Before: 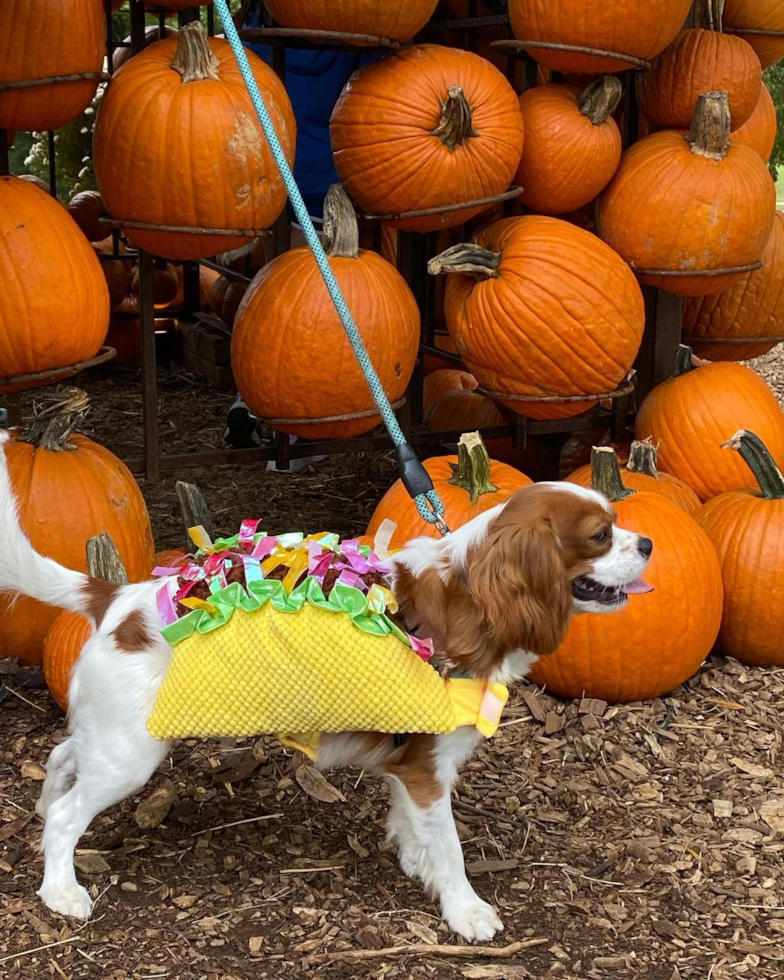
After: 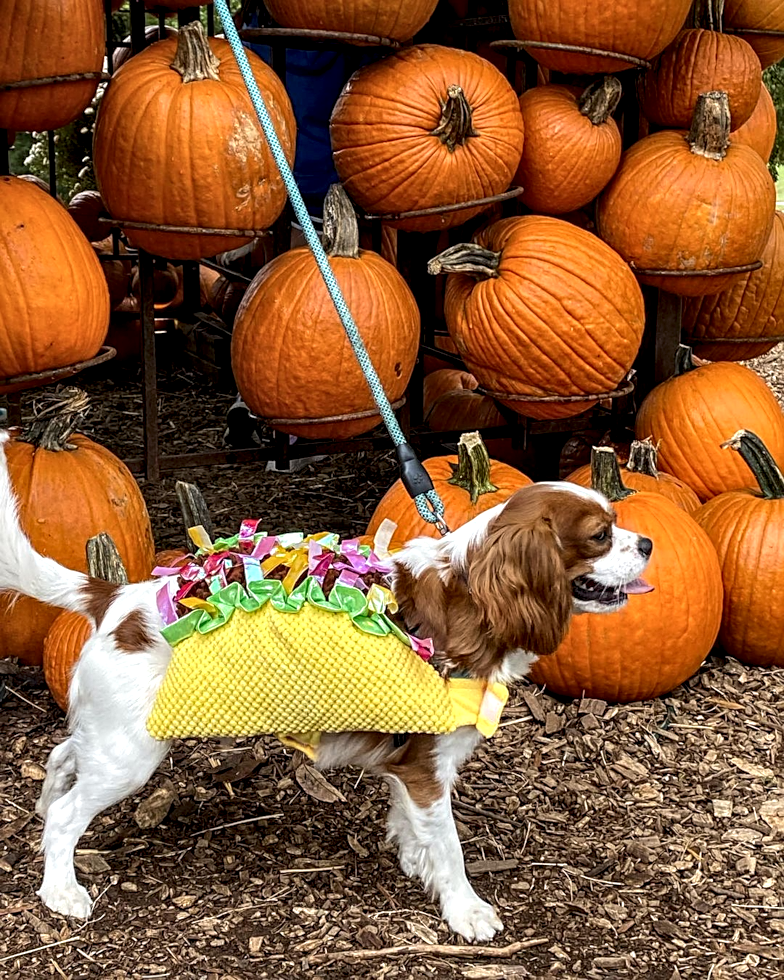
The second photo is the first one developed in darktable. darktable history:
local contrast: highlights 78%, shadows 56%, detail 175%, midtone range 0.434
sharpen: on, module defaults
